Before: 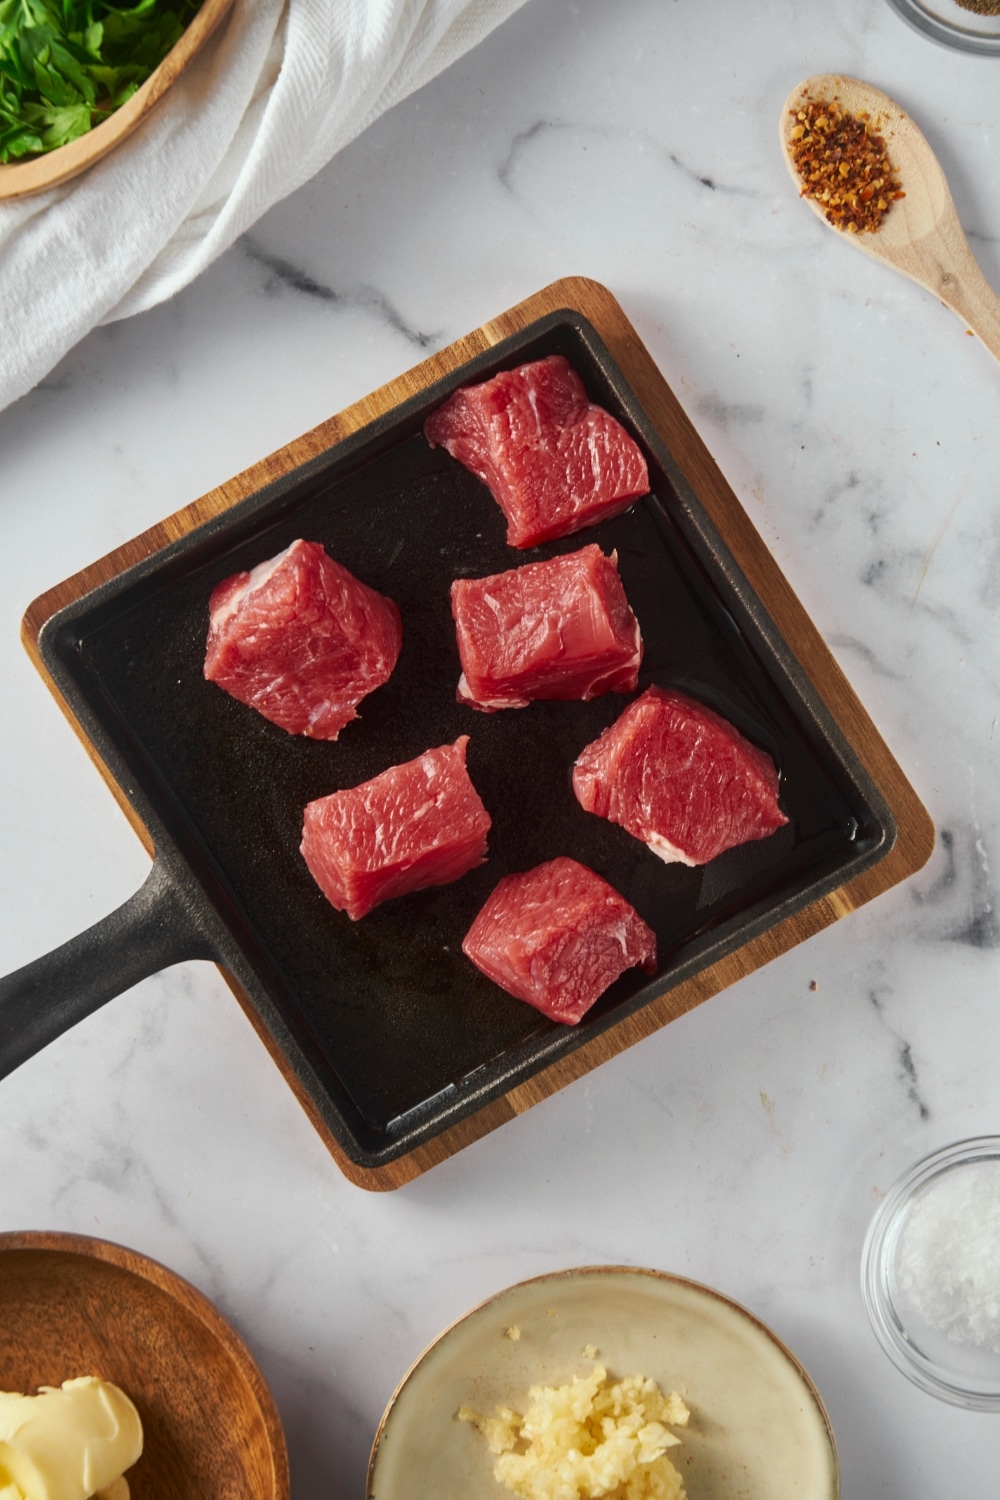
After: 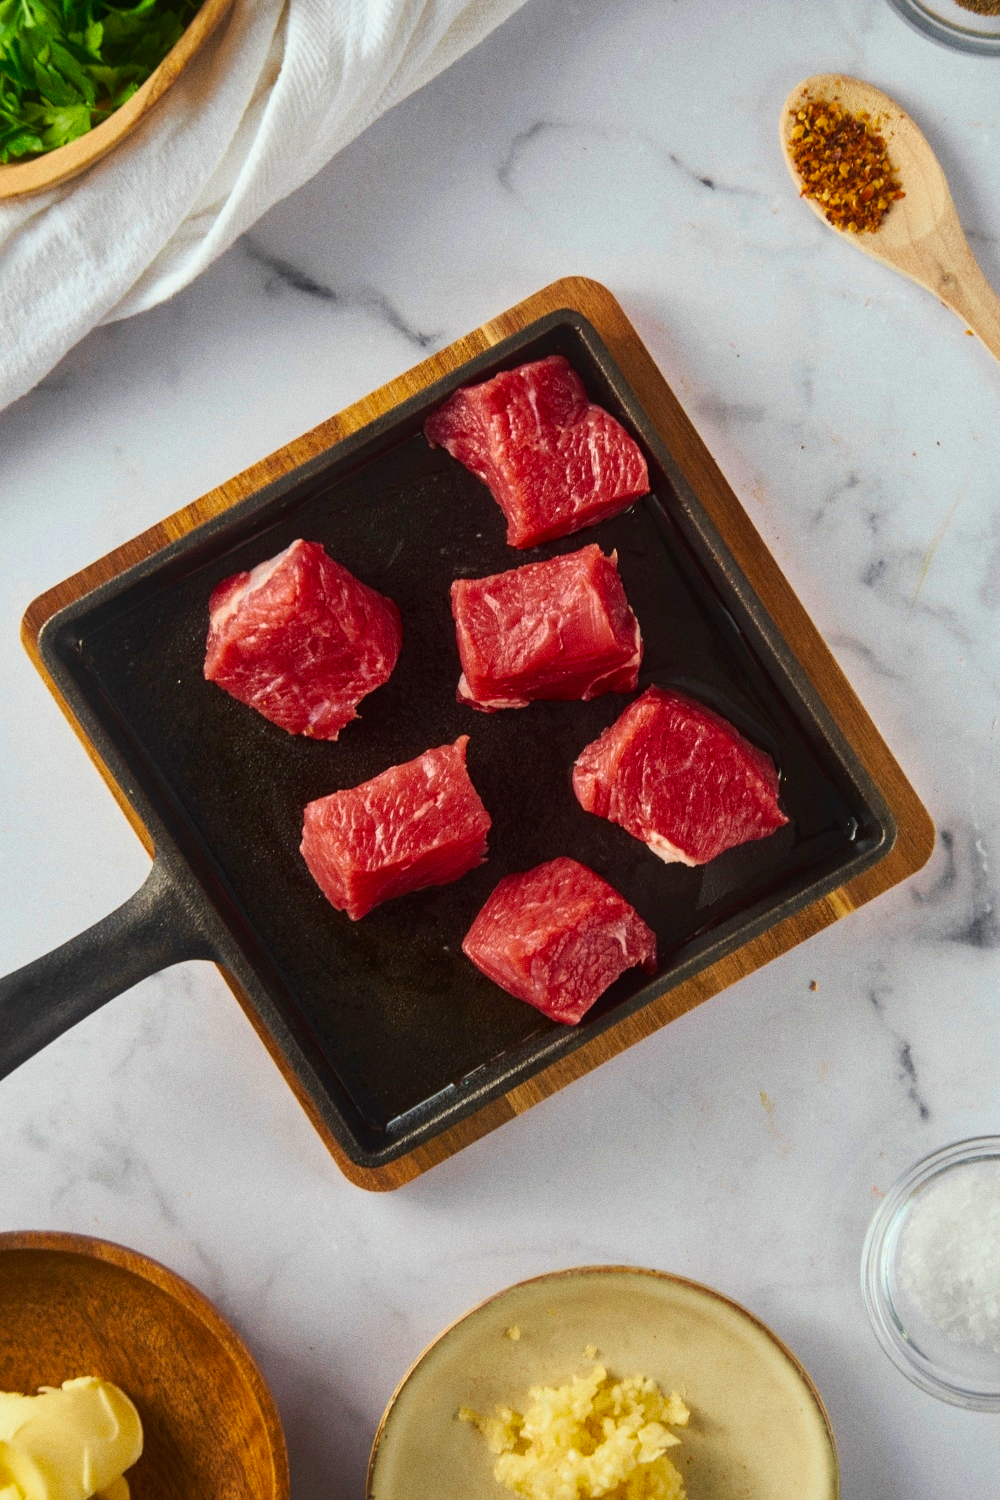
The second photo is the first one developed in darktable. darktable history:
color balance rgb: perceptual saturation grading › global saturation 20%, global vibrance 20%
velvia: on, module defaults
grain: coarseness 0.09 ISO
